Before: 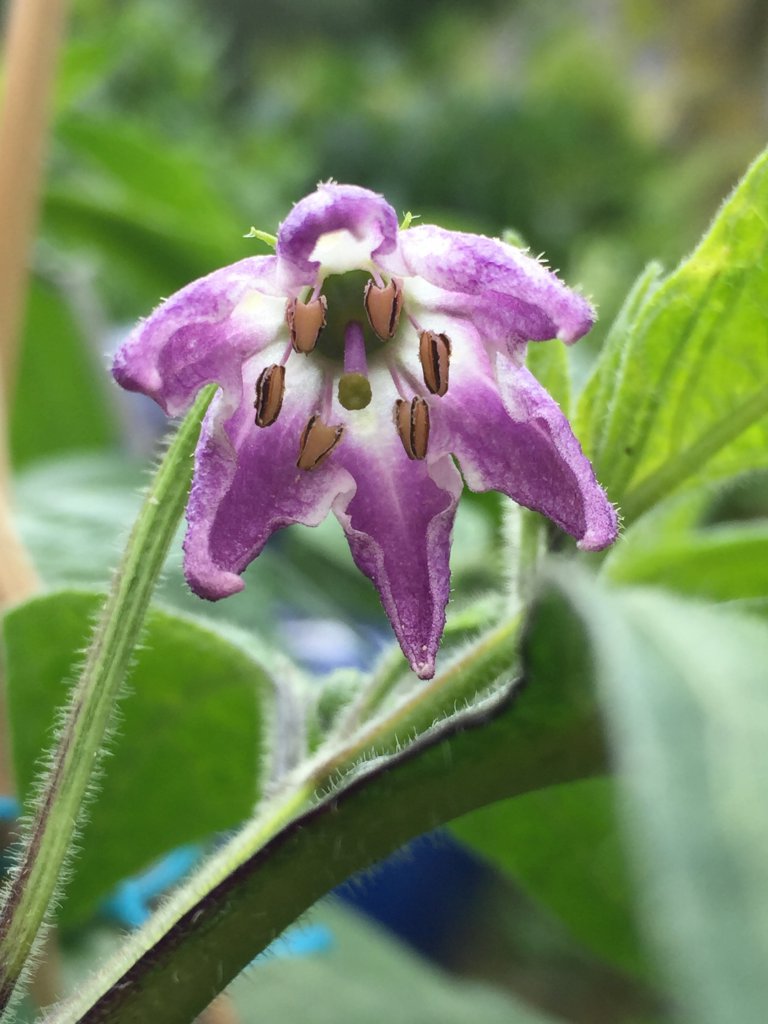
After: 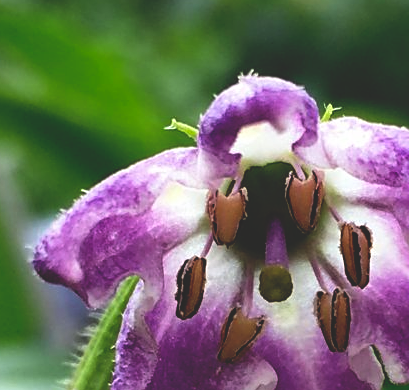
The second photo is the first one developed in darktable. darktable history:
crop: left 10.369%, top 10.577%, right 36.257%, bottom 51.289%
base curve: curves: ch0 [(0, 0.02) (0.083, 0.036) (1, 1)], preserve colors none
sharpen: on, module defaults
